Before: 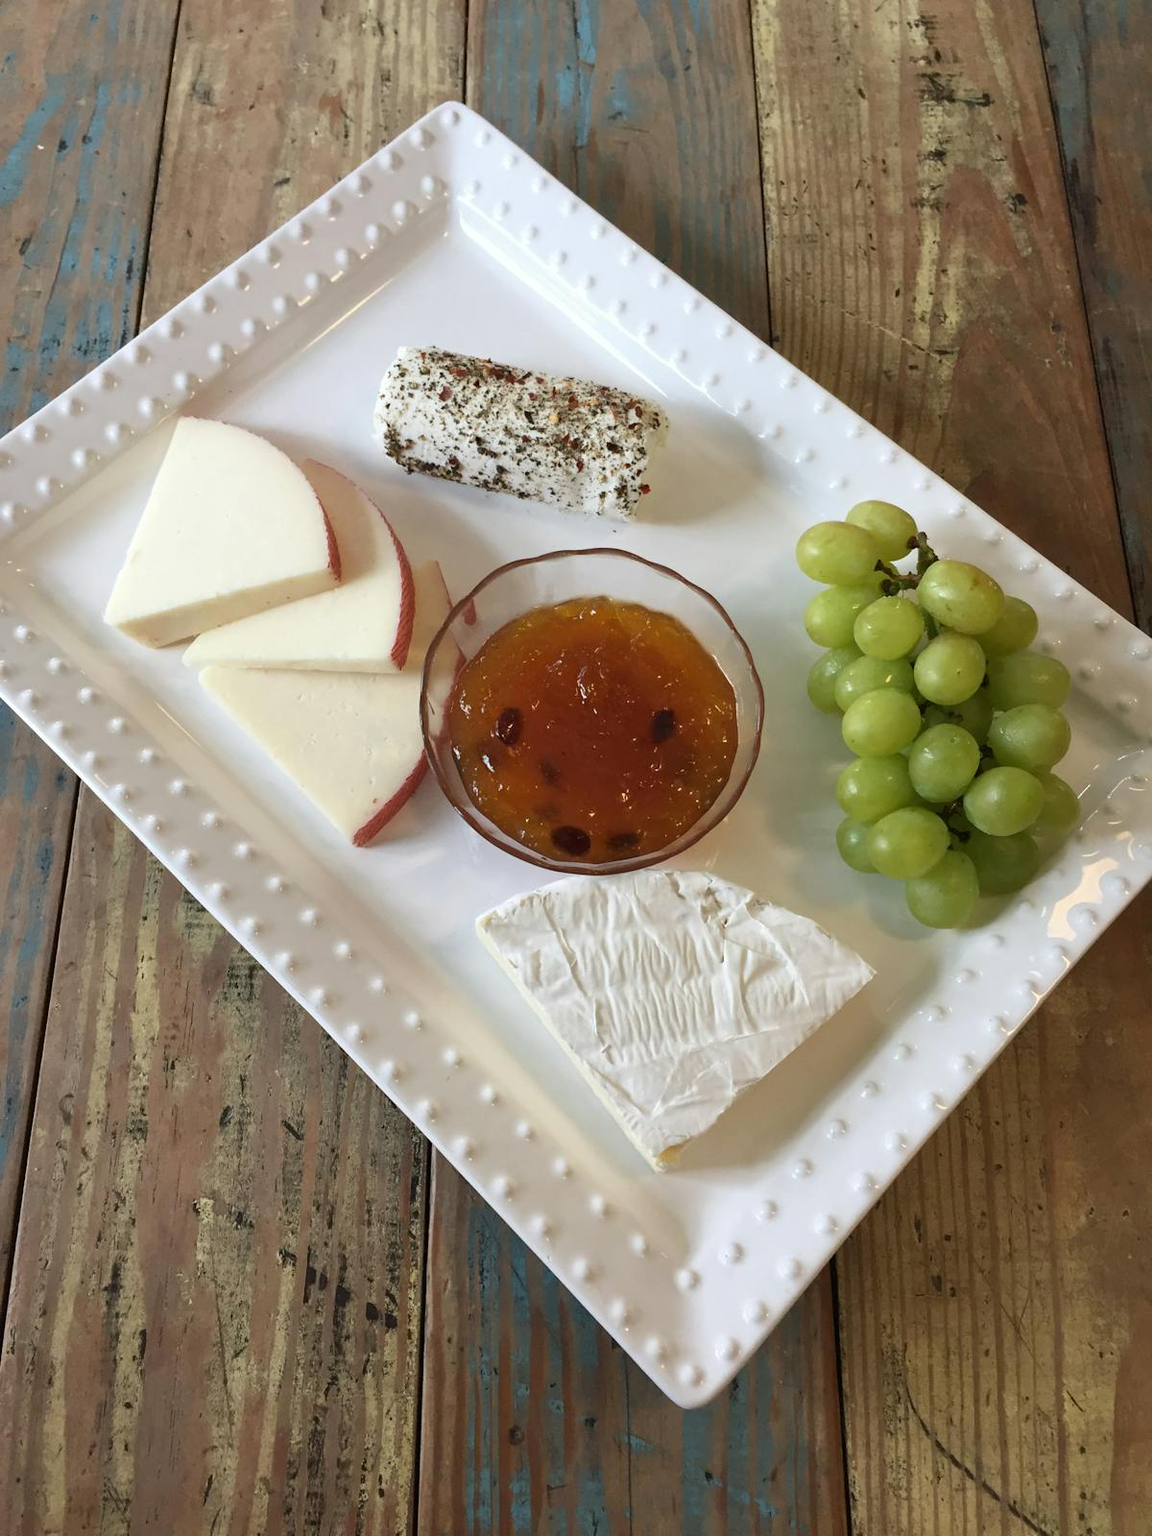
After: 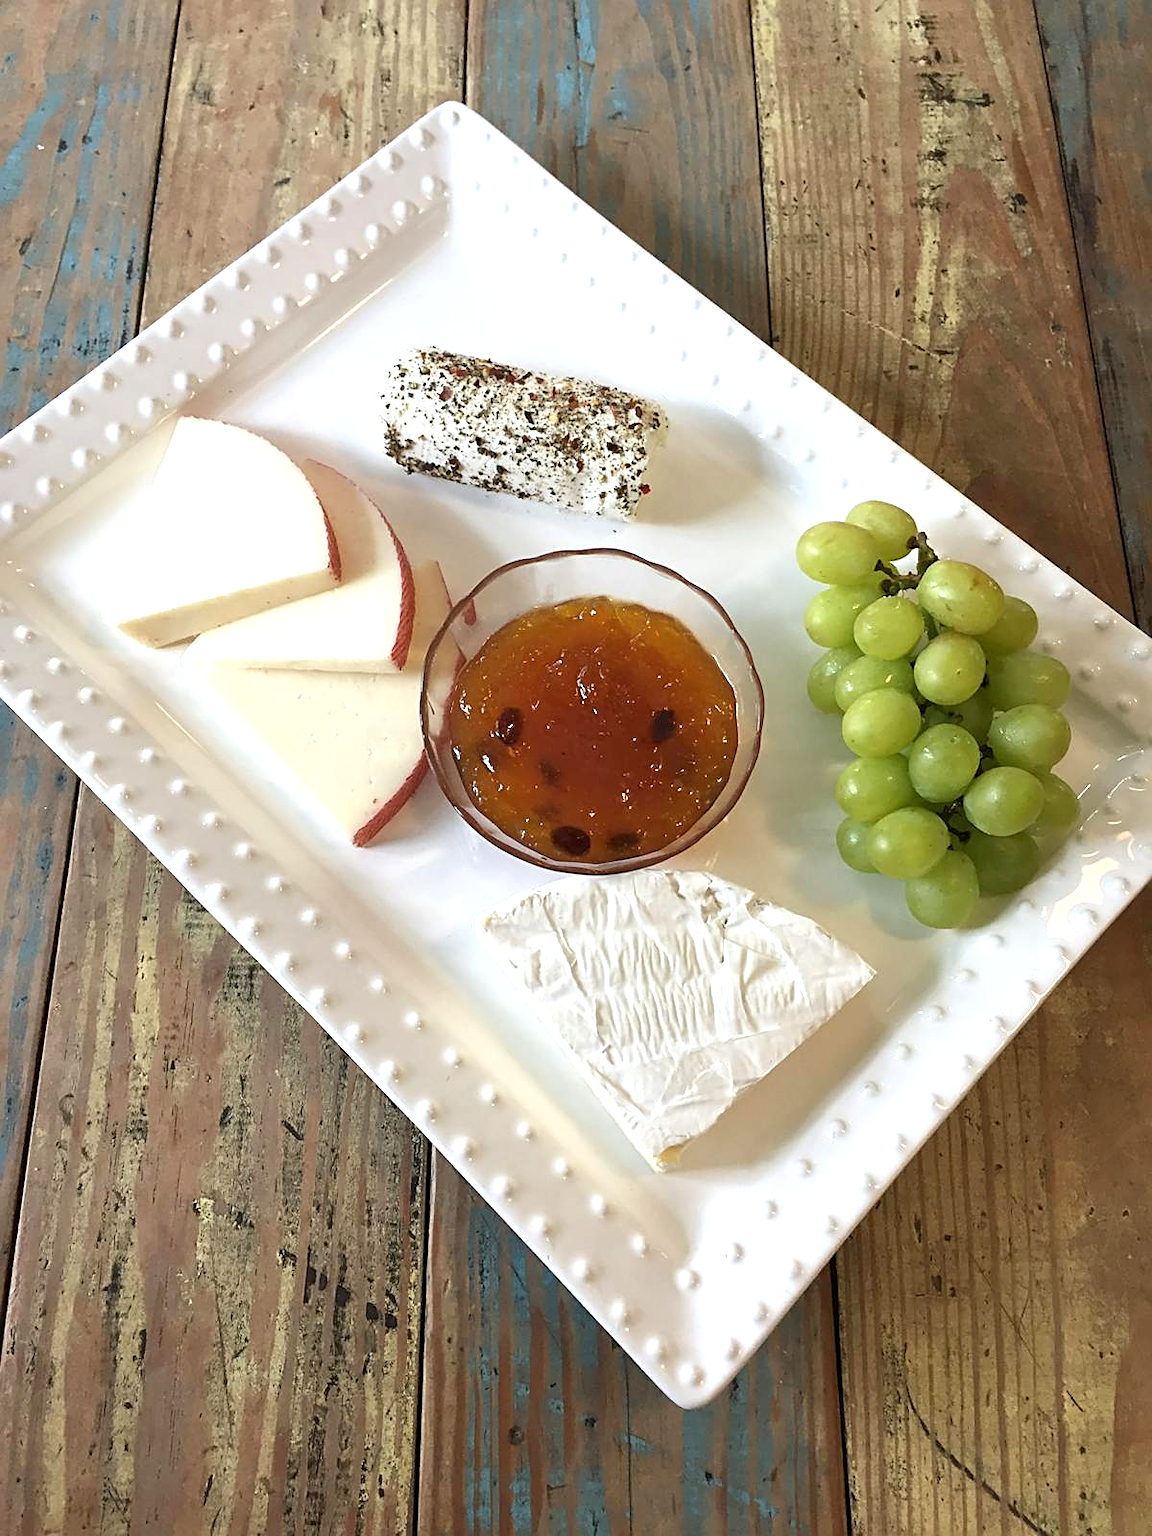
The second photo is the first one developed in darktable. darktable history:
exposure: black level correction 0.001, exposure 0.5 EV, compensate exposure bias true, compensate highlight preservation false
shadows and highlights: shadows 12, white point adjustment 1.2, highlights -0.36, soften with gaussian
sharpen: amount 0.575
